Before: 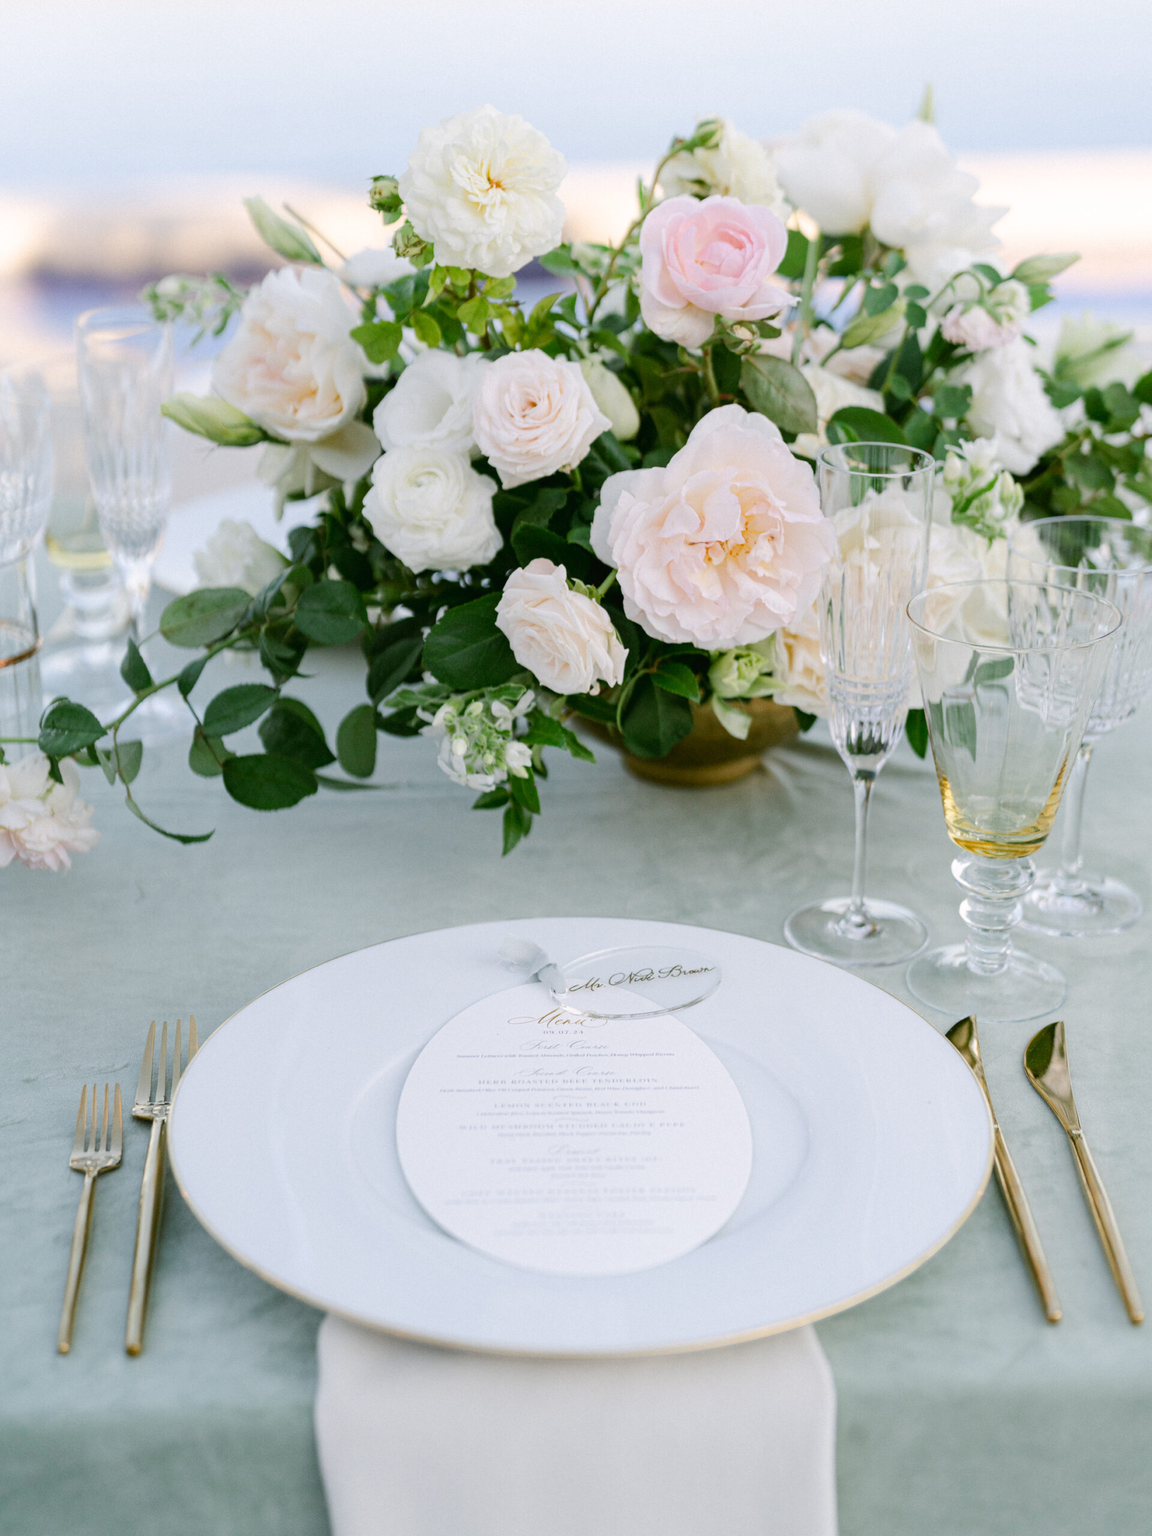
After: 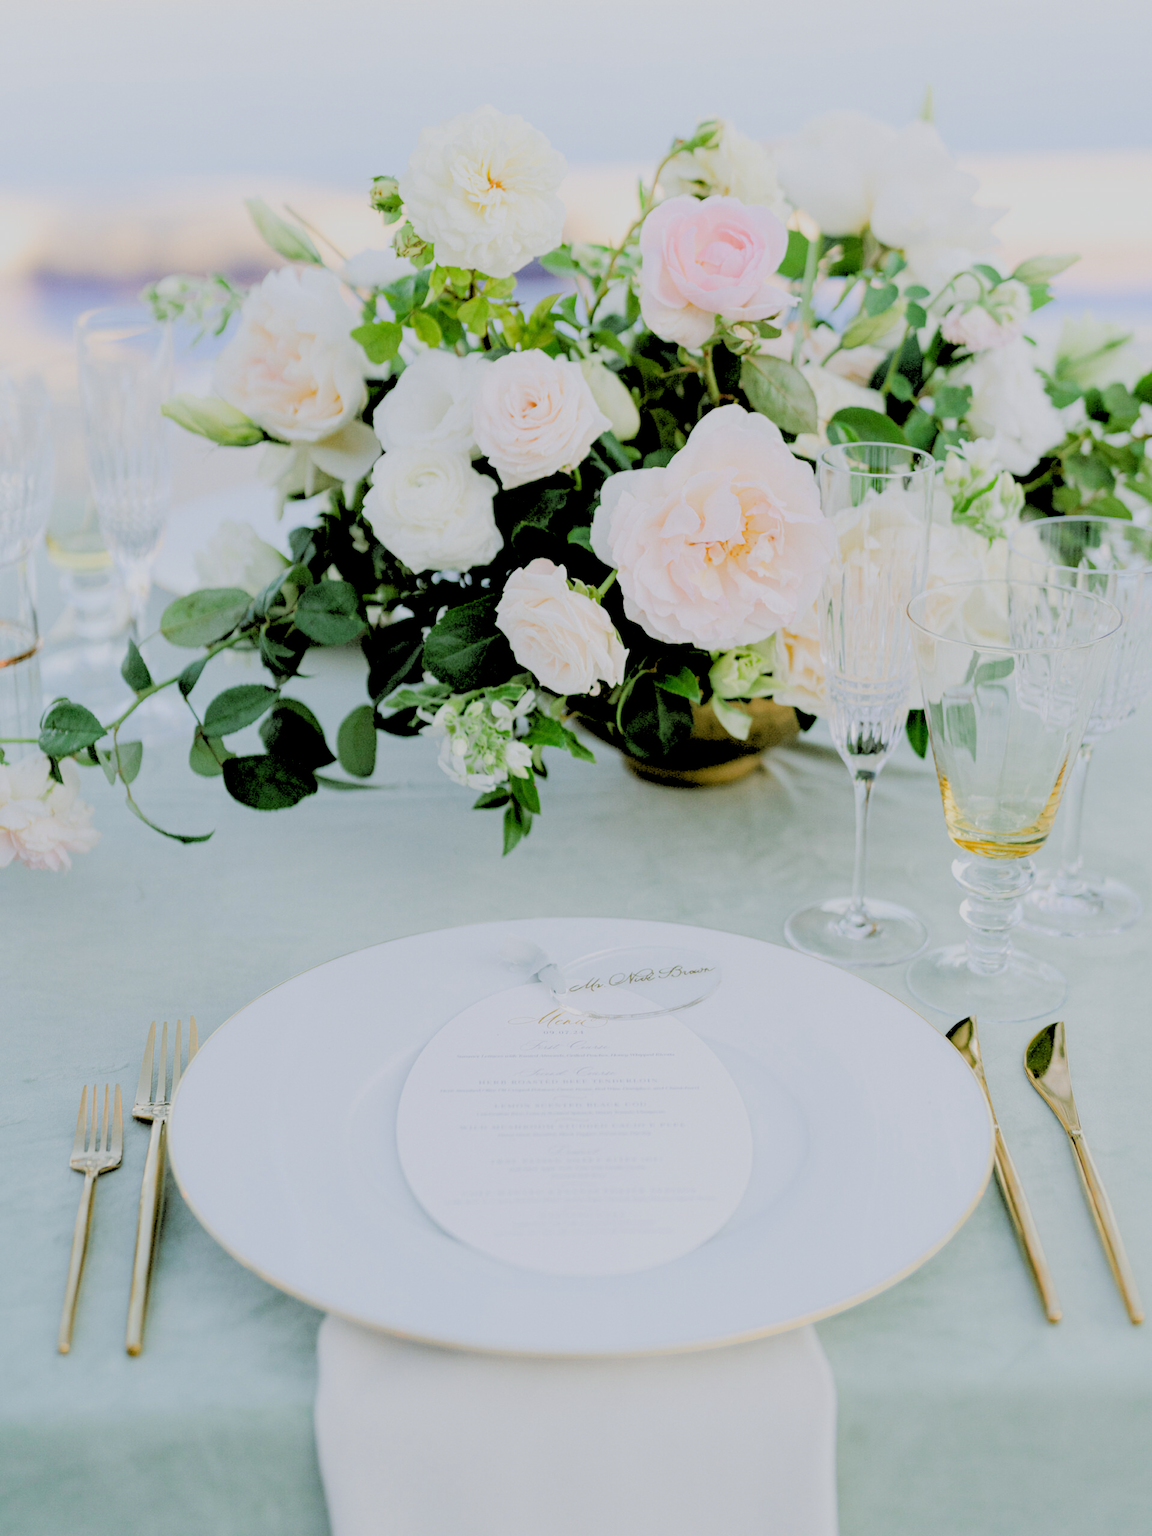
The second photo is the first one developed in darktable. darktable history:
filmic rgb: black relative exposure -7.65 EV, white relative exposure 4.56 EV, hardness 3.61
rgb levels: levels [[0.027, 0.429, 0.996], [0, 0.5, 1], [0, 0.5, 1]]
white balance: red 0.986, blue 1.01
